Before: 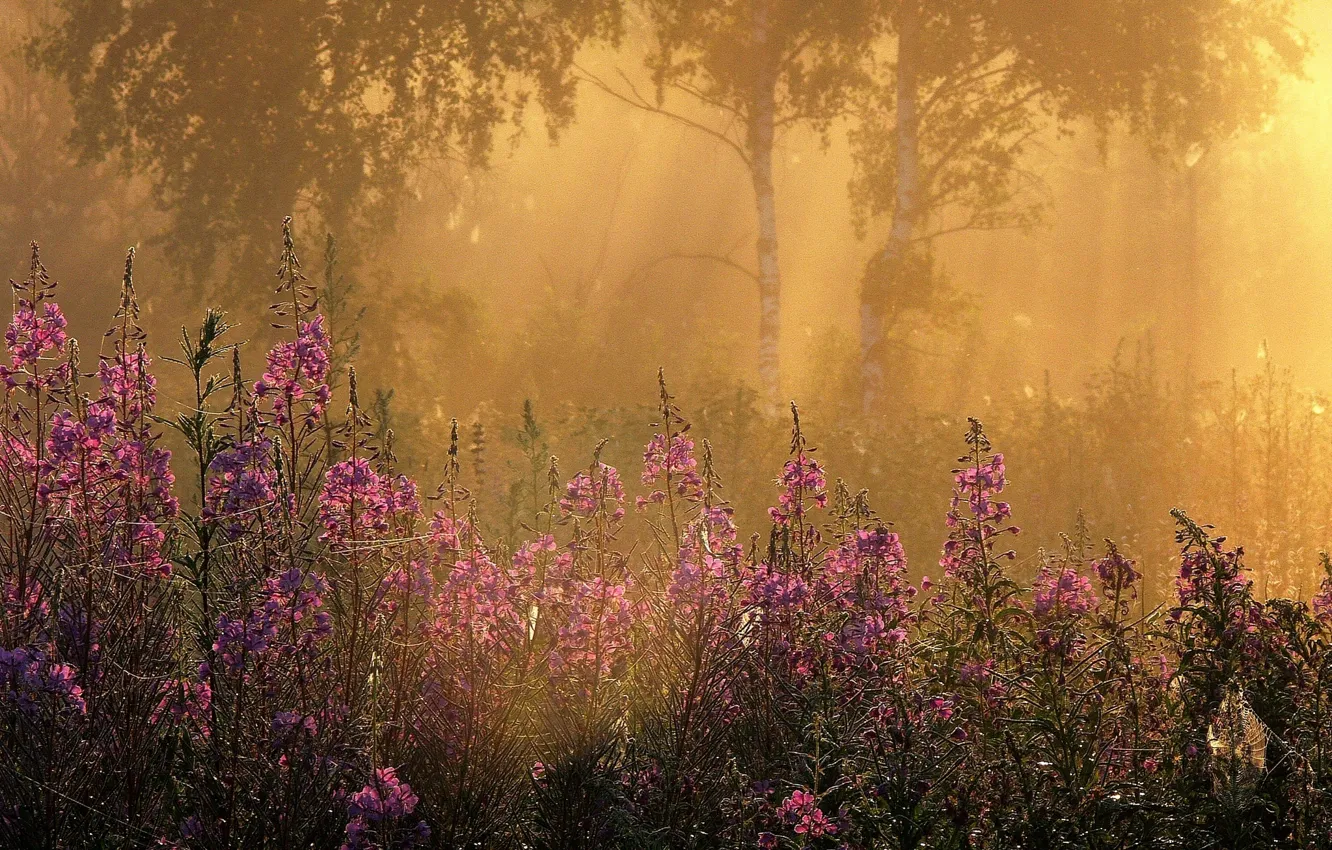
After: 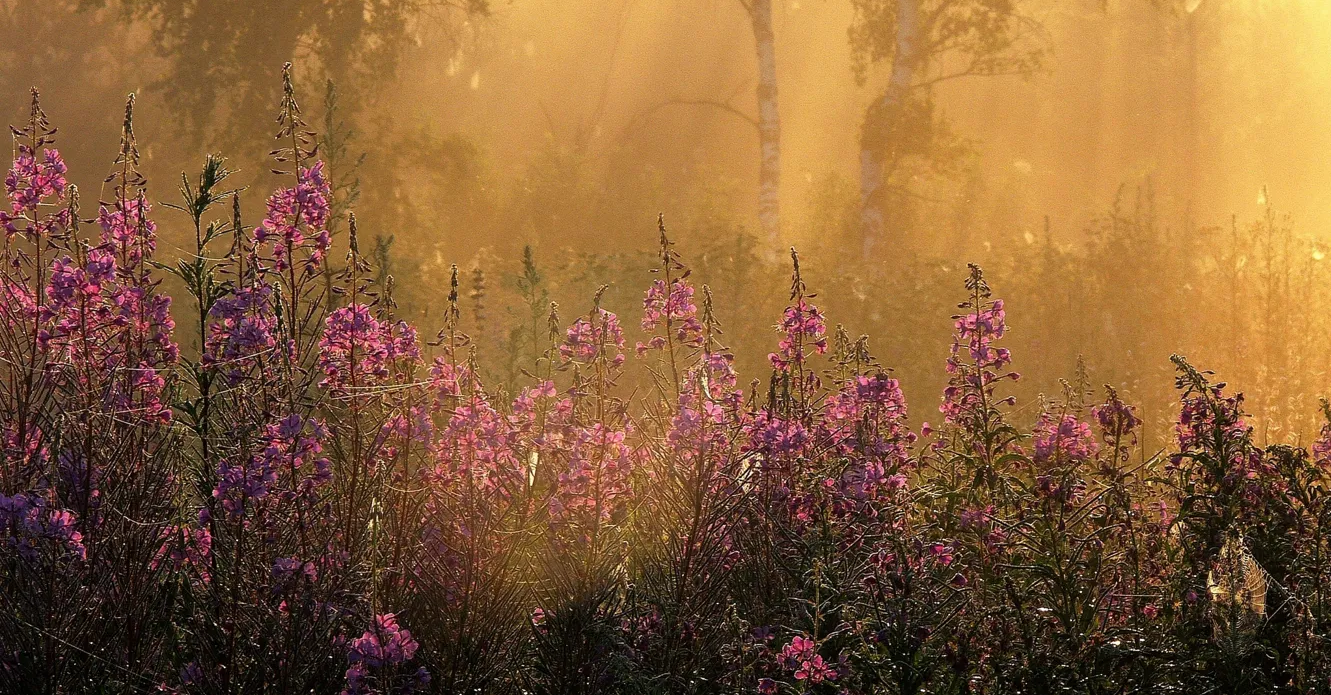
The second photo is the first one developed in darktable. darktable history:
crop and rotate: top 18.233%
